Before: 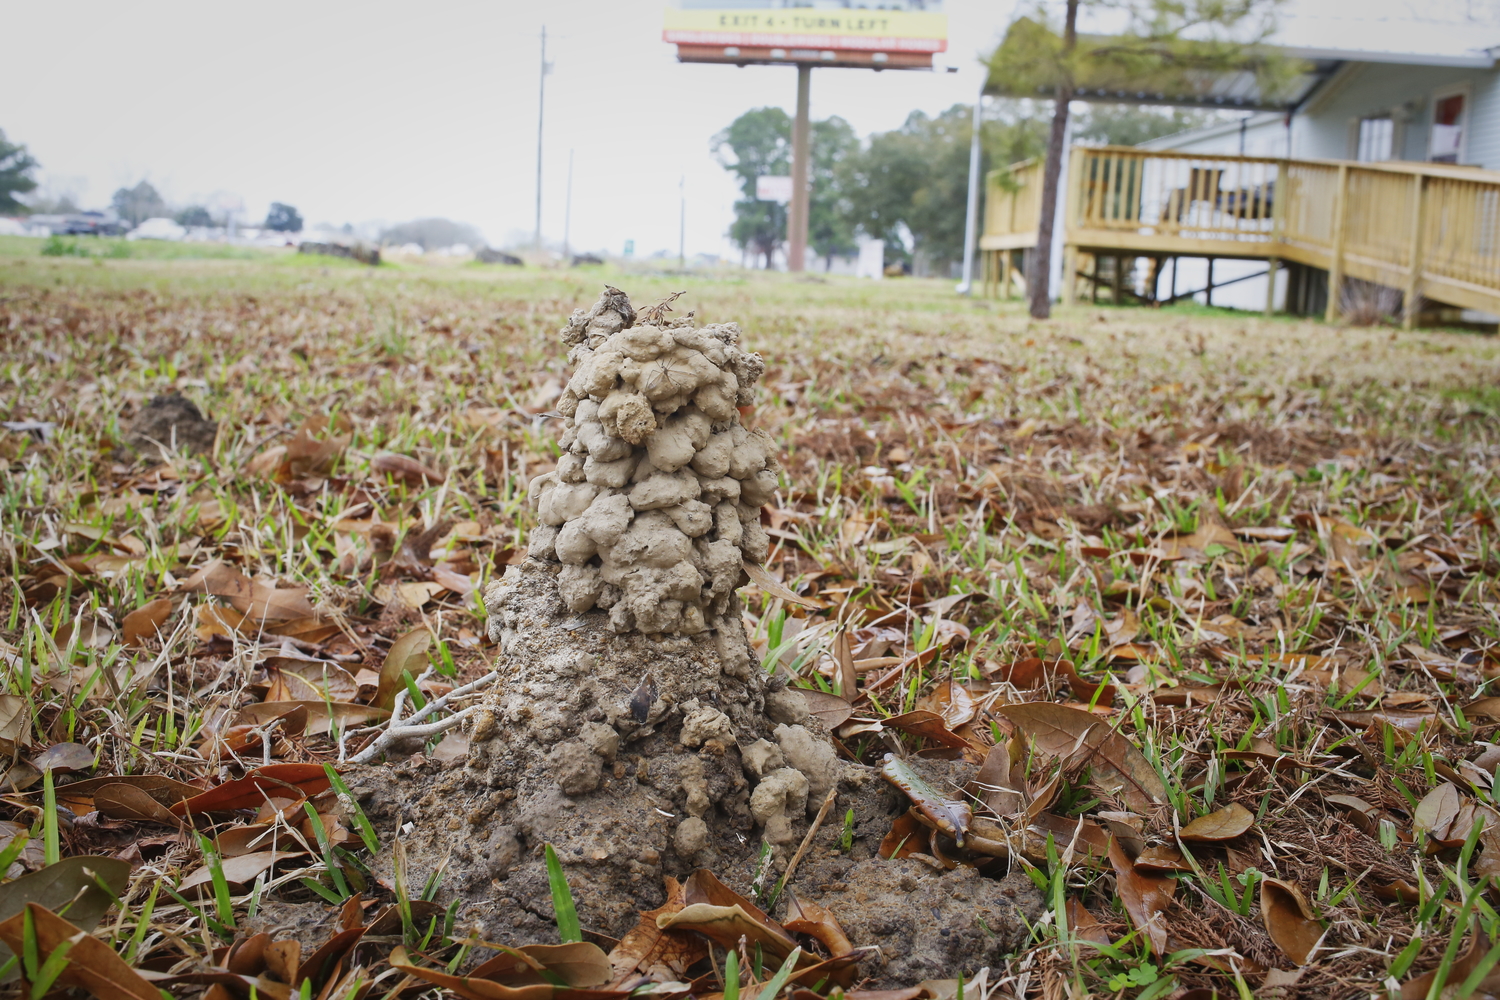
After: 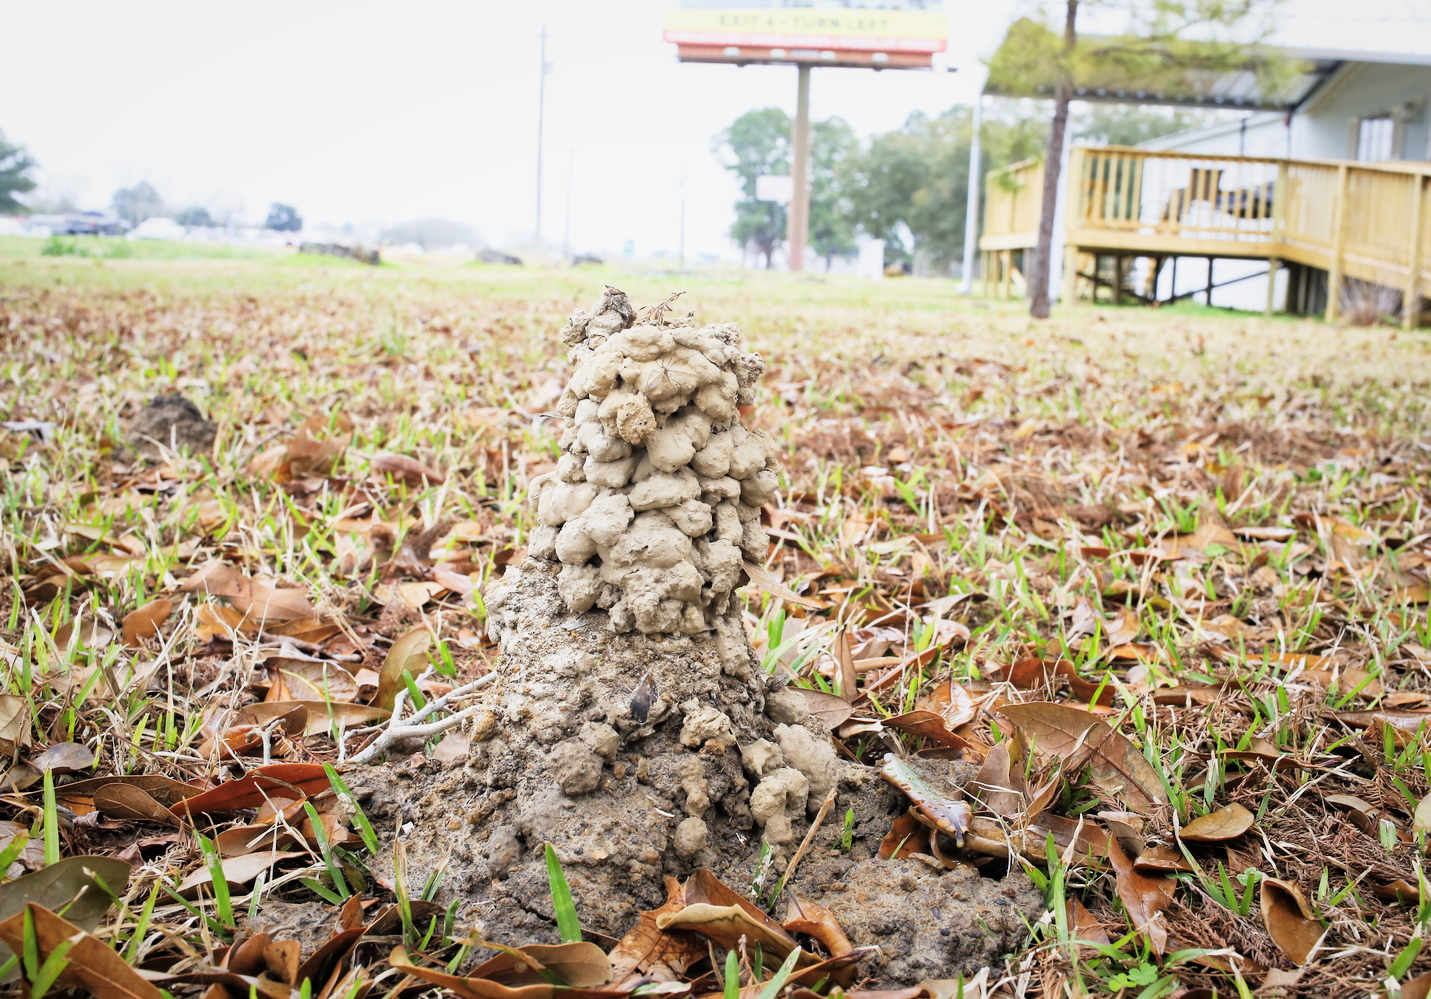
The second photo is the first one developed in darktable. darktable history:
crop: right 4.542%, bottom 0.022%
filmic rgb: black relative exposure -7.73 EV, white relative exposure 4.42 EV, hardness 3.76, latitude 49.63%, contrast 1.101
exposure: exposure 1 EV, compensate exposure bias true, compensate highlight preservation false
